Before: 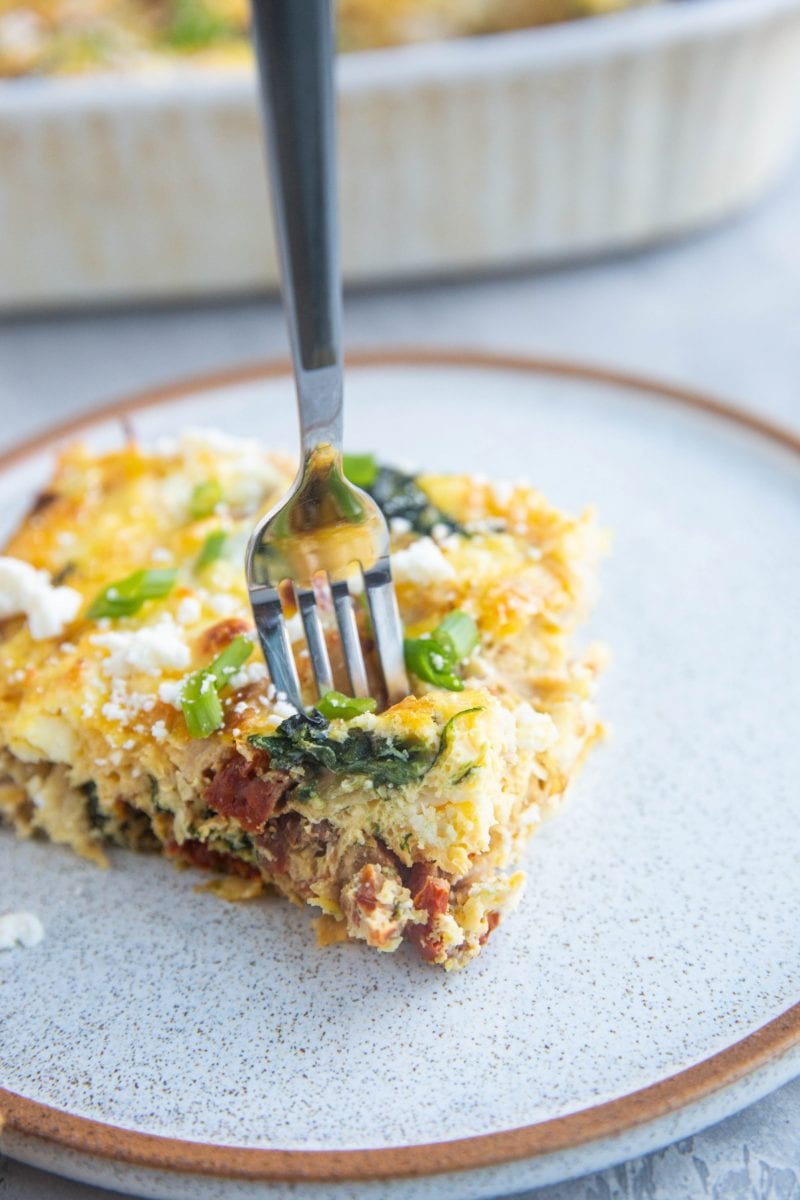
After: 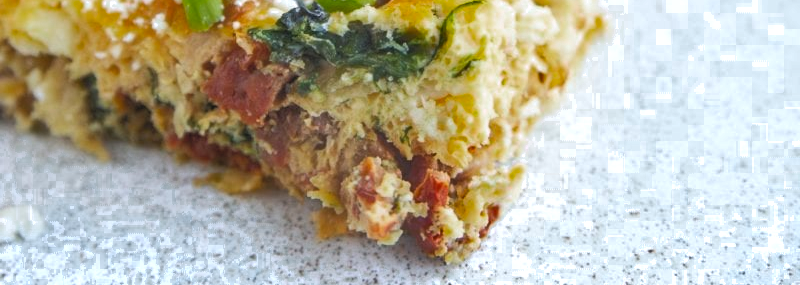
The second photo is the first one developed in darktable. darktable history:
shadows and highlights: shadows 60.38, highlights -60.33, soften with gaussian
contrast brightness saturation: brightness 0.282
crop and rotate: top 58.962%, bottom 17.28%
color zones: curves: ch0 [(0.203, 0.433) (0.607, 0.517) (0.697, 0.696) (0.705, 0.897)]
